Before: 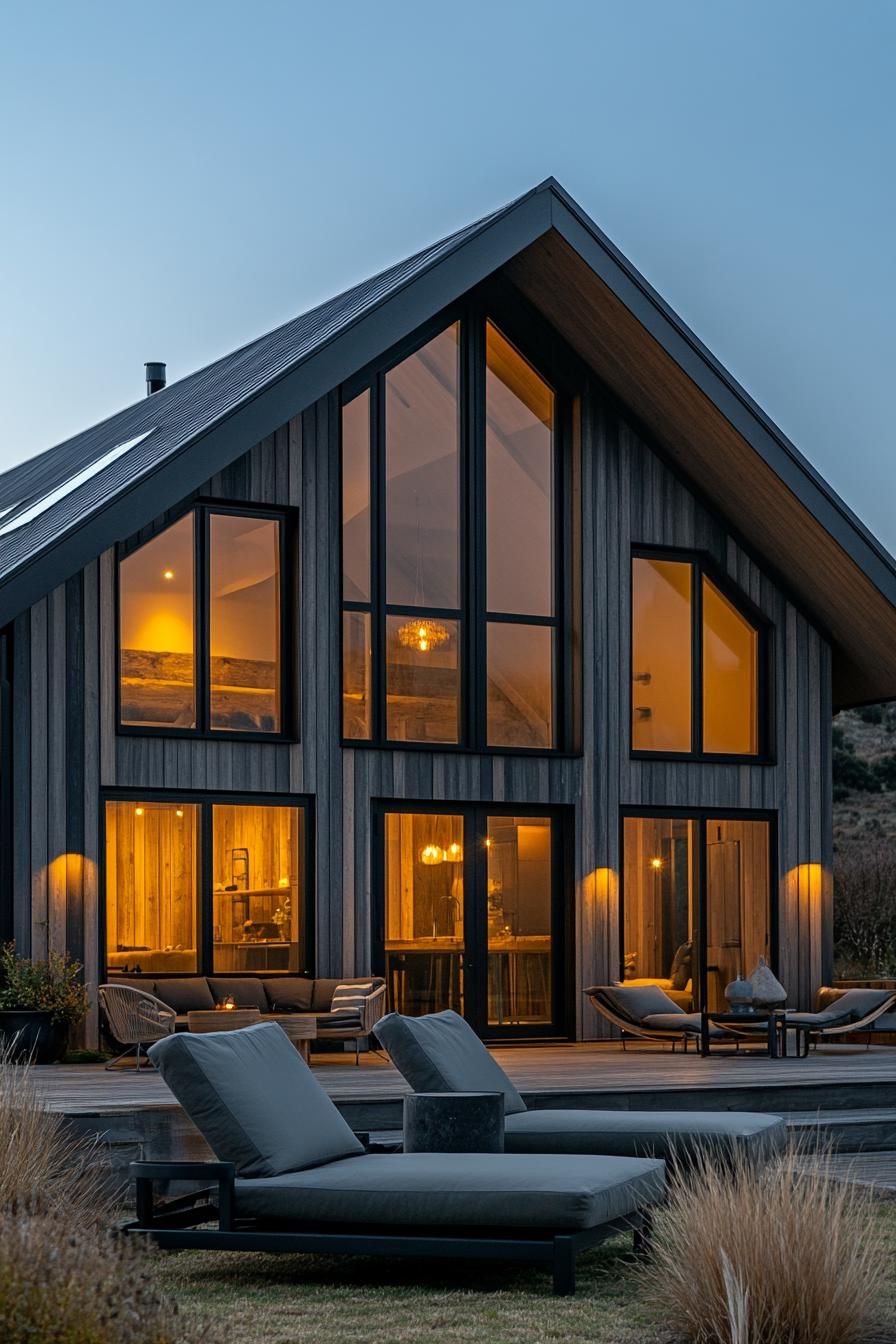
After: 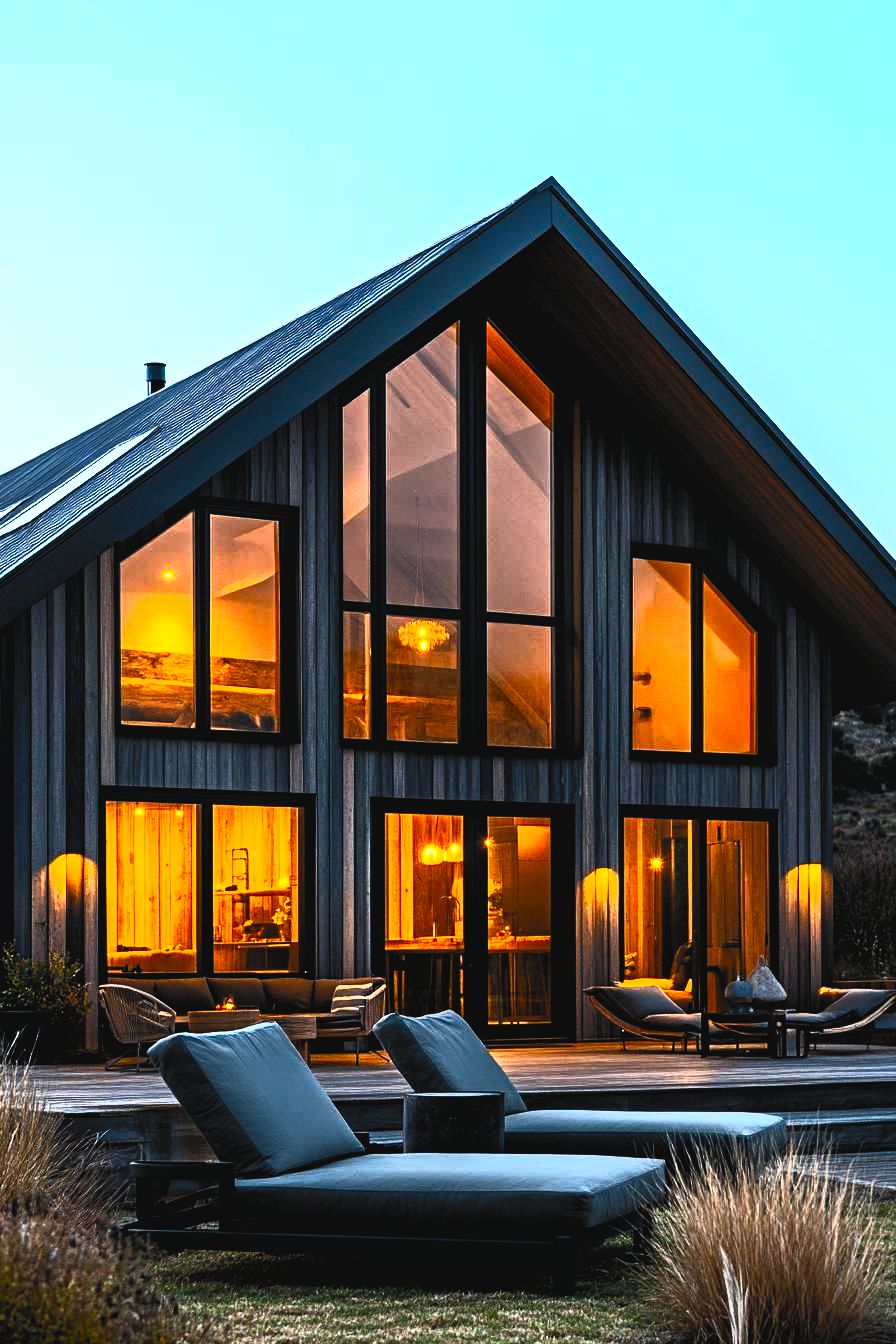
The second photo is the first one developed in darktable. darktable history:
contrast brightness saturation: contrast 0.994, brightness 0.989, saturation 0.984
filmic rgb: black relative exposure -4.98 EV, white relative exposure 3.95 EV, hardness 2.89, contrast 1.404
